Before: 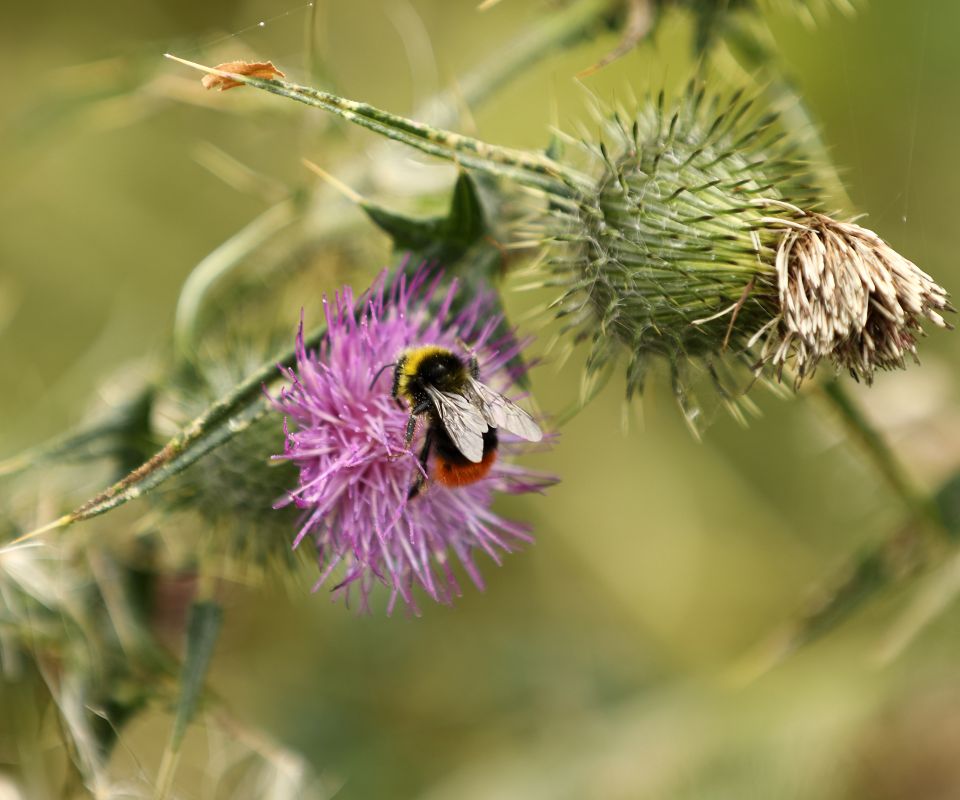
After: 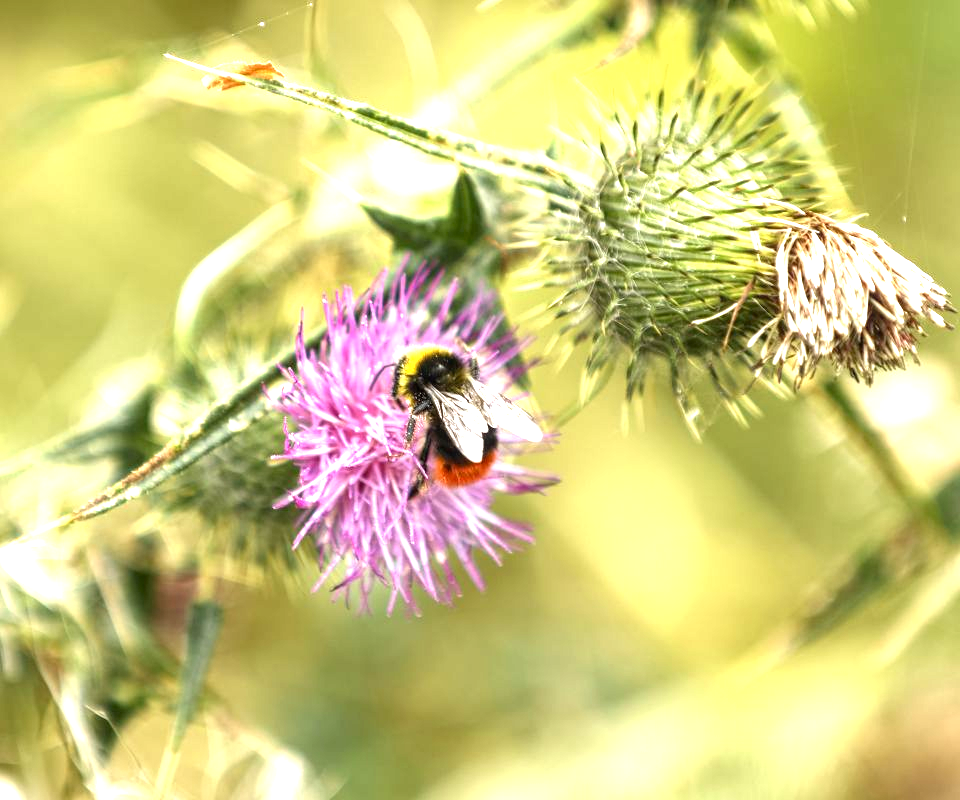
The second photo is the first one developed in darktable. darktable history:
local contrast: on, module defaults
exposure: black level correction 0.001, exposure 1.398 EV, compensate exposure bias true, compensate highlight preservation false
